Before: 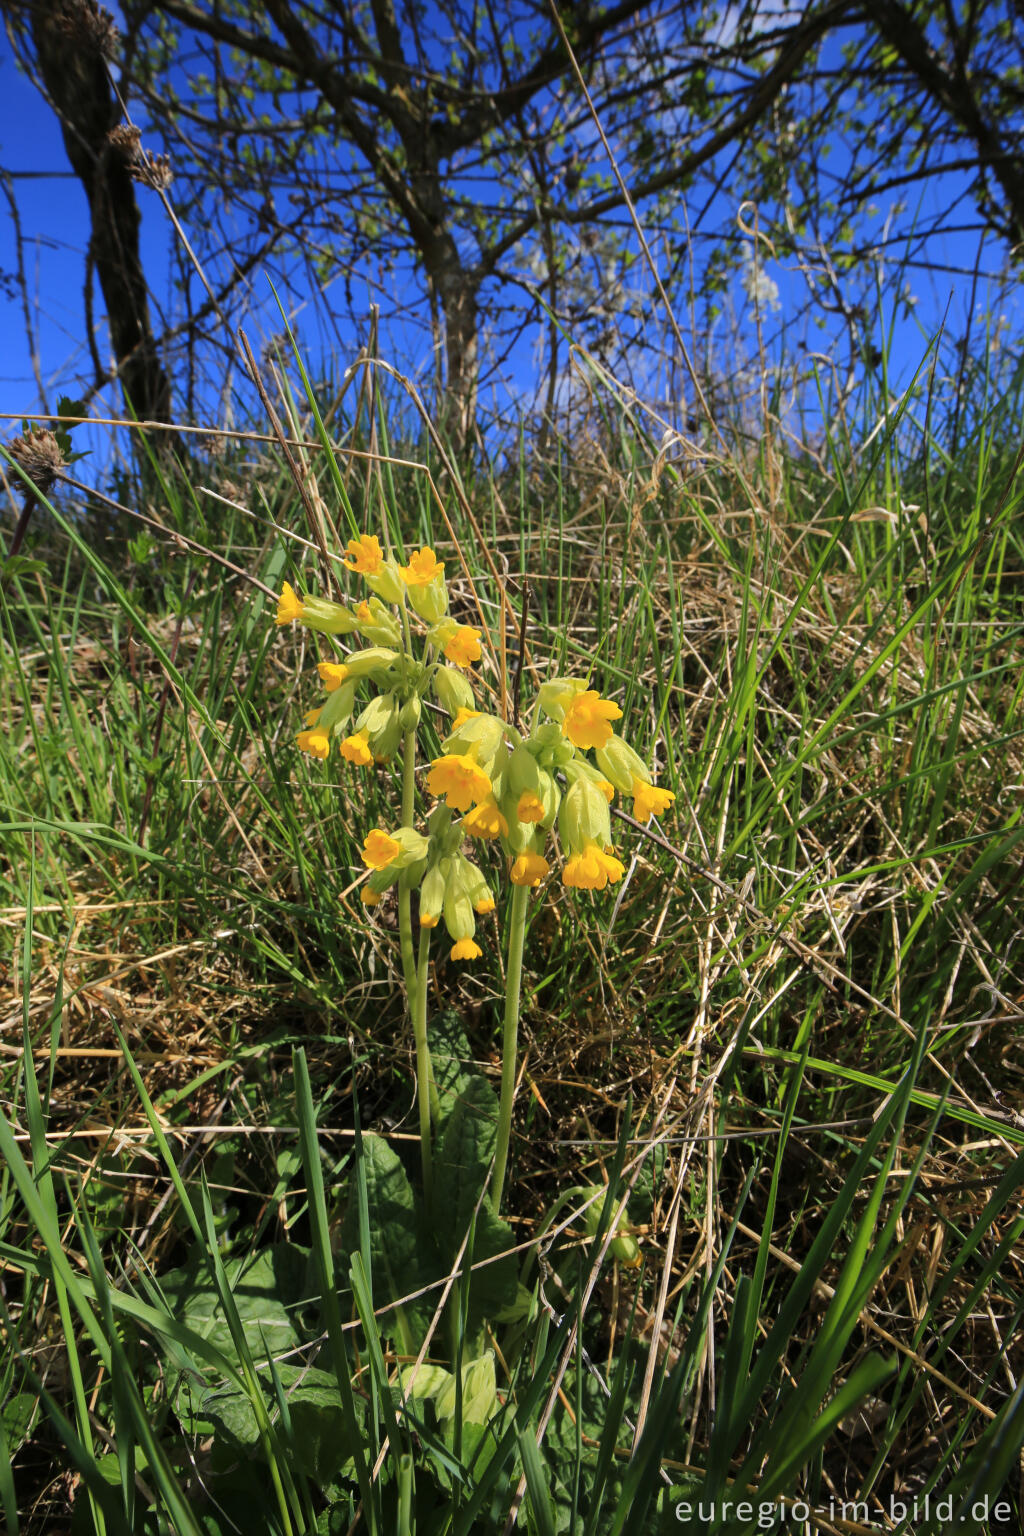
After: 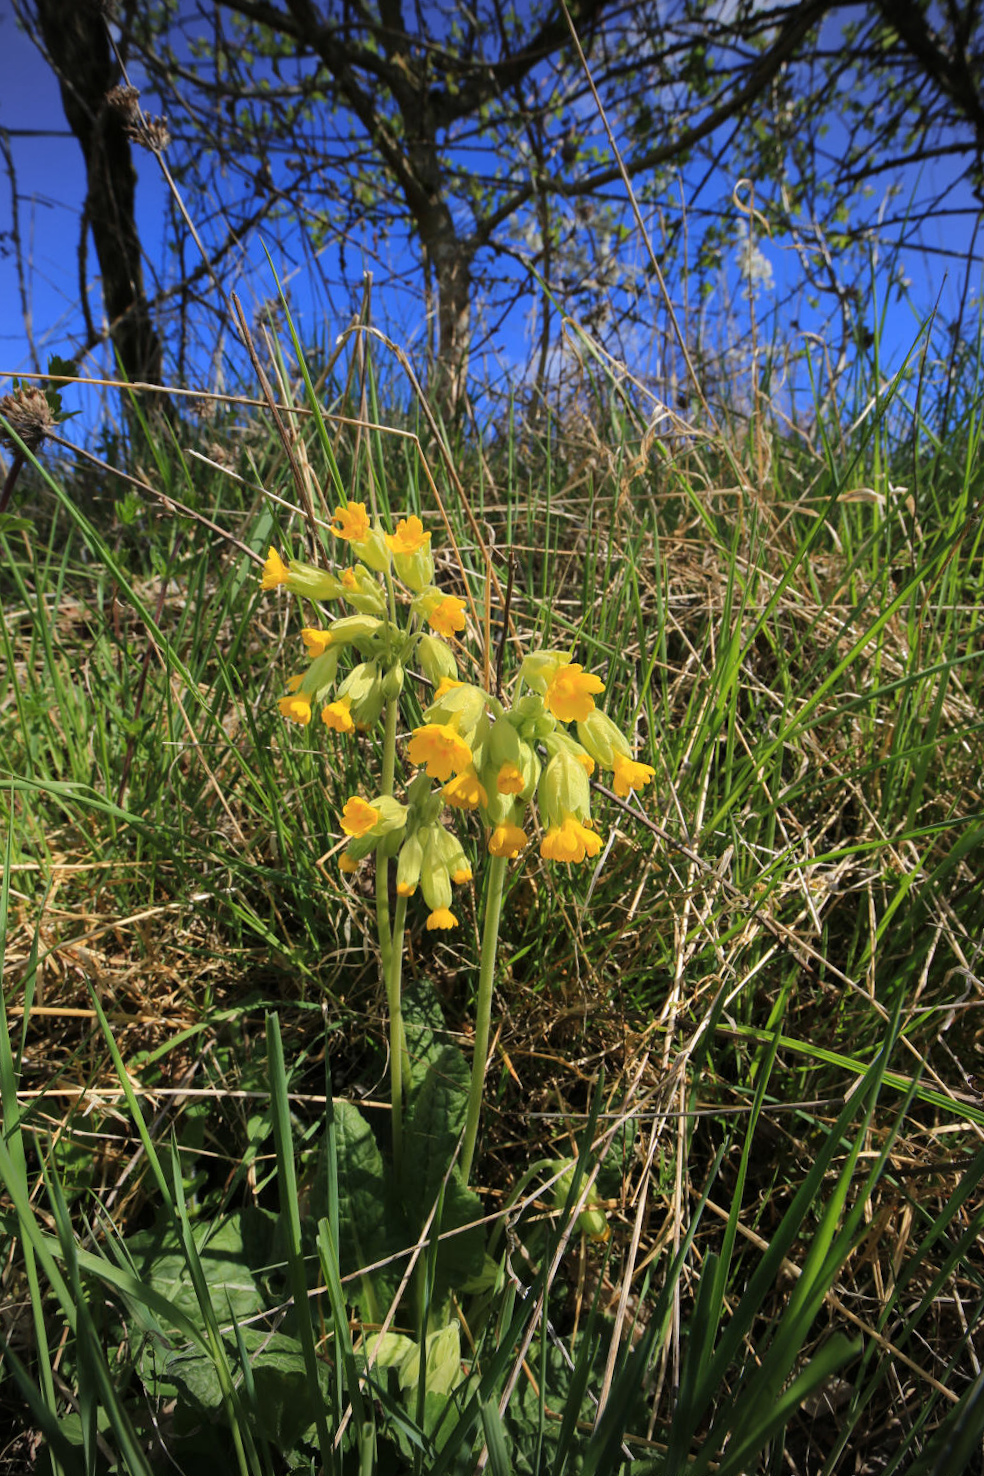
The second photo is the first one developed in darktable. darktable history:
crop and rotate: angle -1.56°
vignetting: fall-off radius 61.14%, brightness -0.529, saturation -0.518, center (0, 0.007)
